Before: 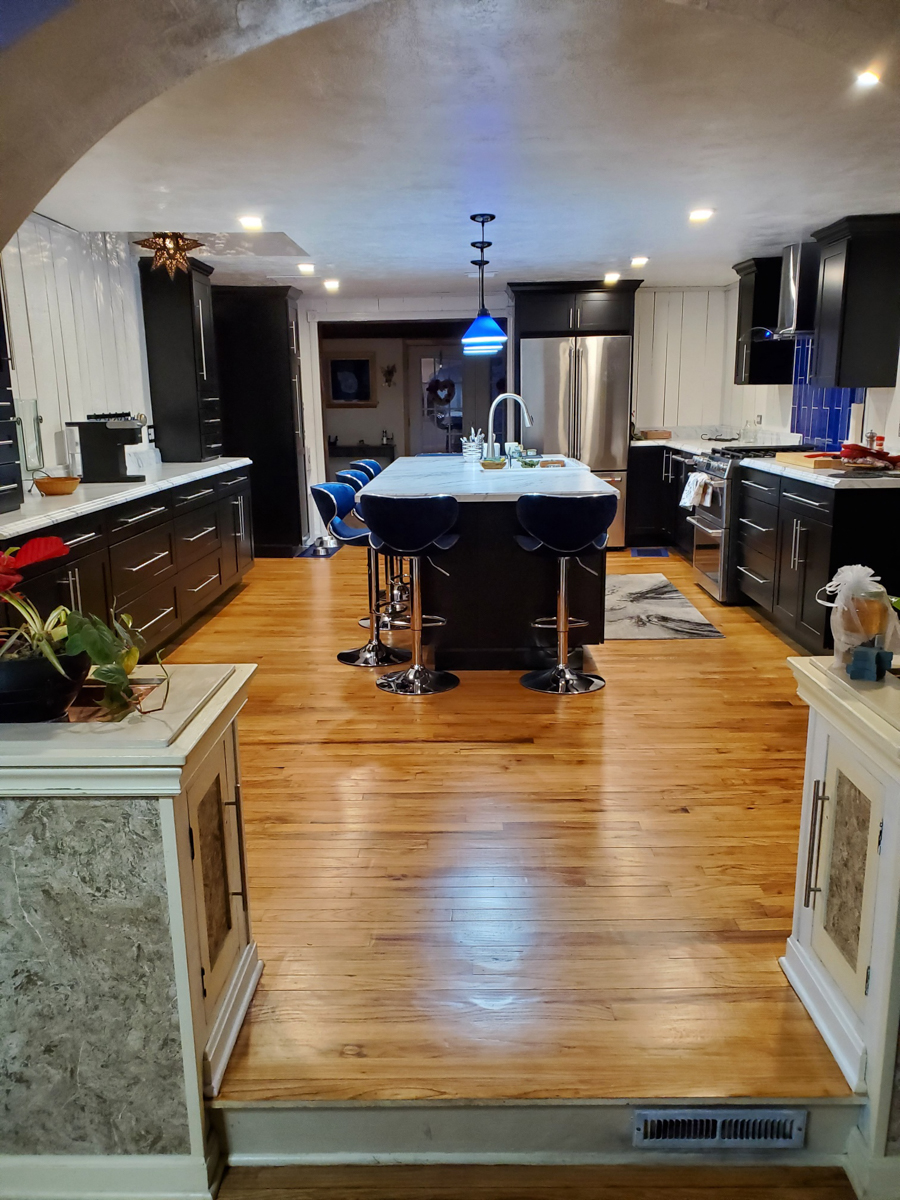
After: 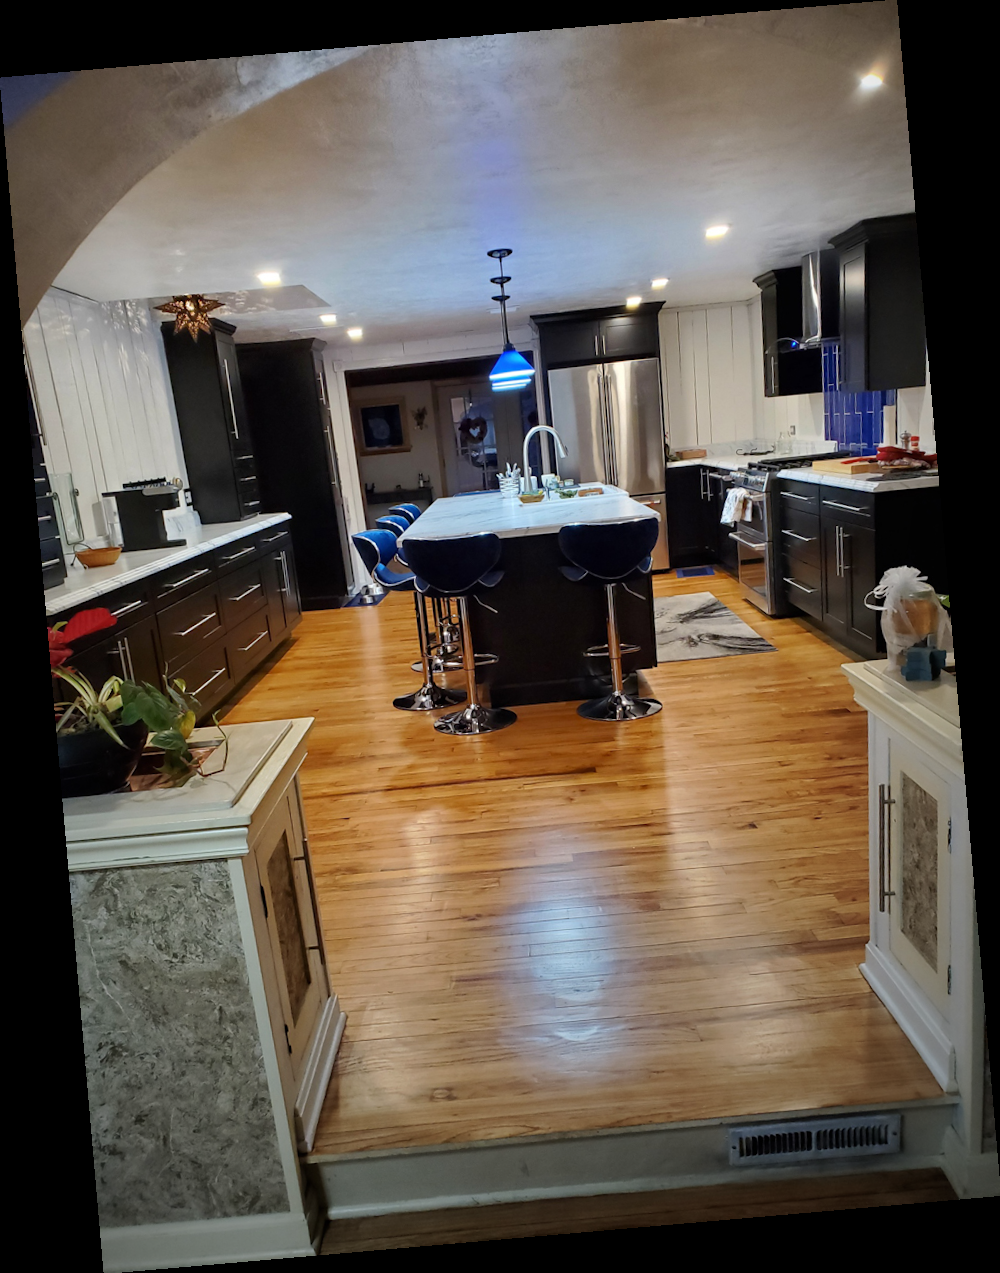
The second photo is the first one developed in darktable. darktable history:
vignetting: fall-off start 72.14%, fall-off radius 108.07%, brightness -0.713, saturation -0.488, center (-0.054, -0.359), width/height ratio 0.729
rotate and perspective: rotation -4.98°, automatic cropping off
